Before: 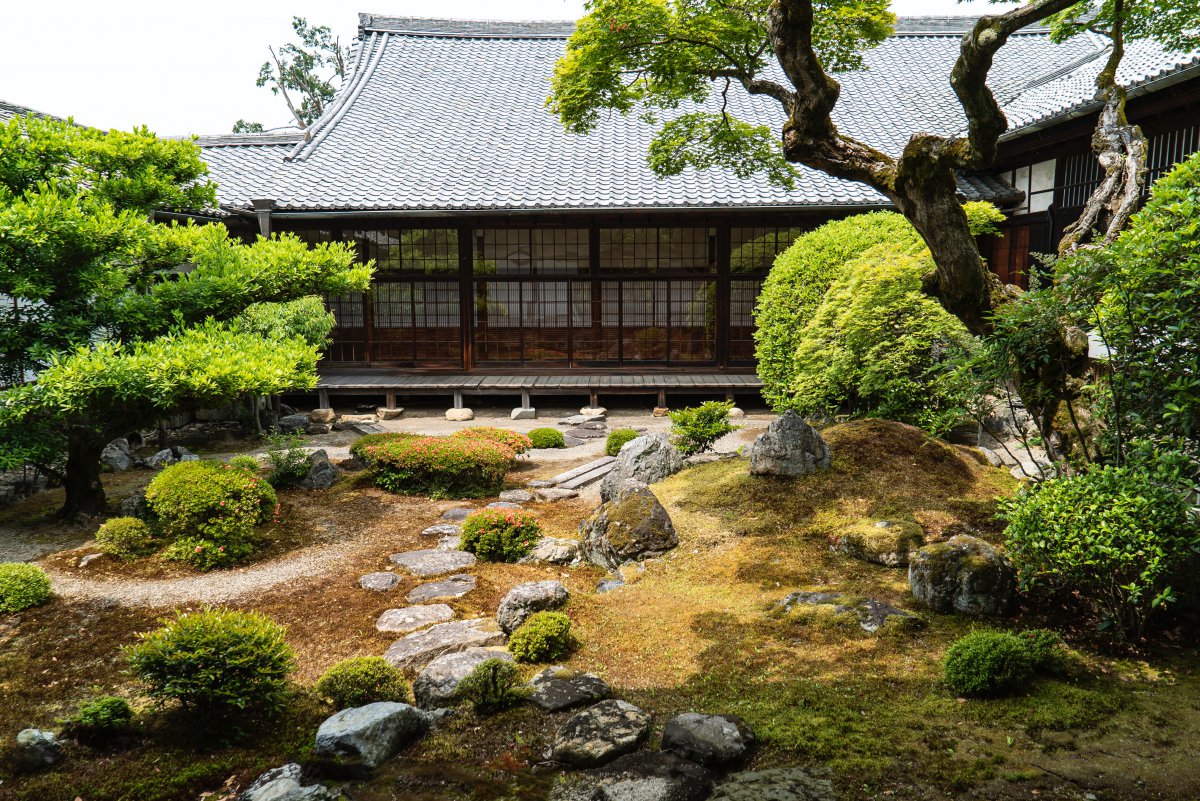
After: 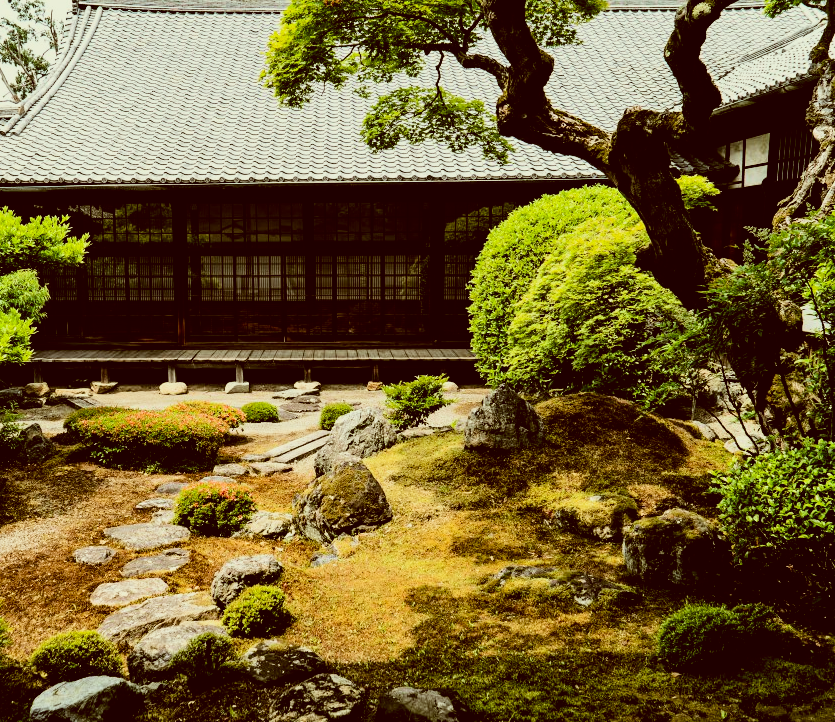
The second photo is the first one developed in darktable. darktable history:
crop and rotate: left 23.85%, top 3.339%, right 6.521%, bottom 6.514%
color correction: highlights a* -5.18, highlights b* 9.8, shadows a* 9.51, shadows b* 24.86
tone curve: curves: ch0 [(0, 0) (0.161, 0.144) (0.501, 0.497) (1, 1)], color space Lab, independent channels, preserve colors none
exposure: compensate highlight preservation false
filmic rgb: black relative exposure -5.06 EV, white relative exposure 3.99 EV, hardness 2.89, contrast 1.507
contrast brightness saturation: contrast 0.081, saturation 0.024
